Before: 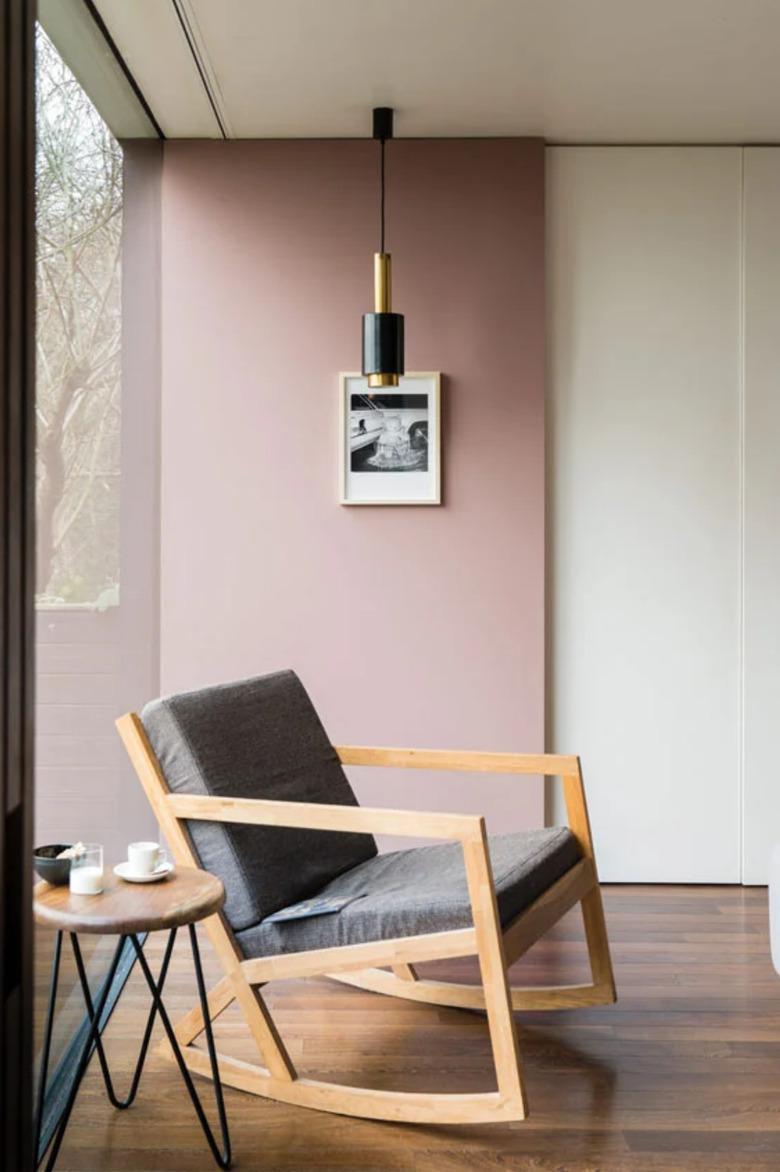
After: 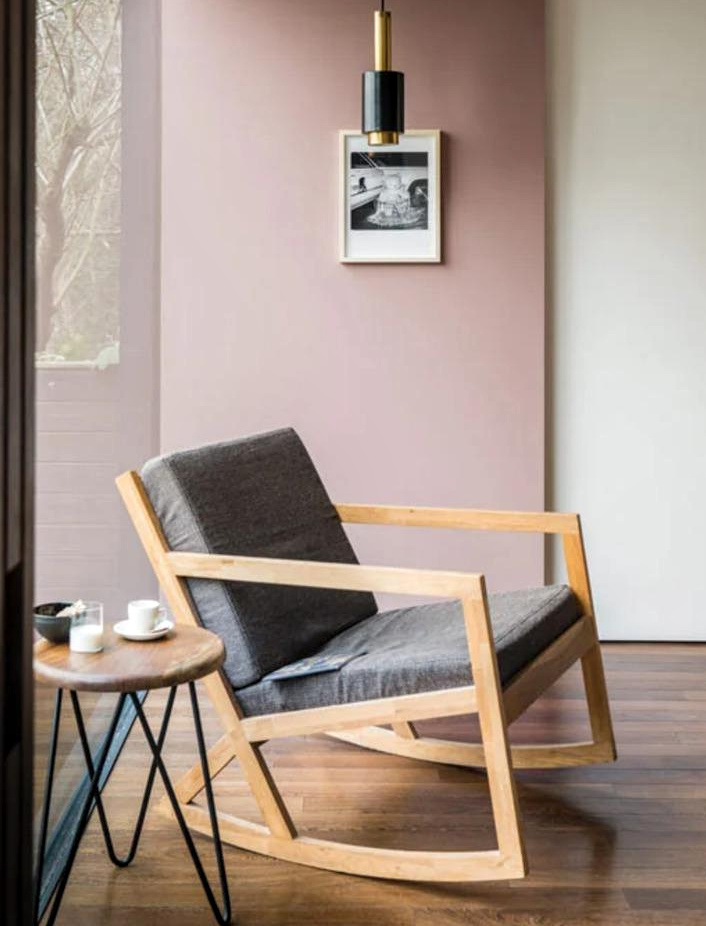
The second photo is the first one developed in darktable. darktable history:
crop: top 20.673%, right 9.363%, bottom 0.271%
local contrast: on, module defaults
